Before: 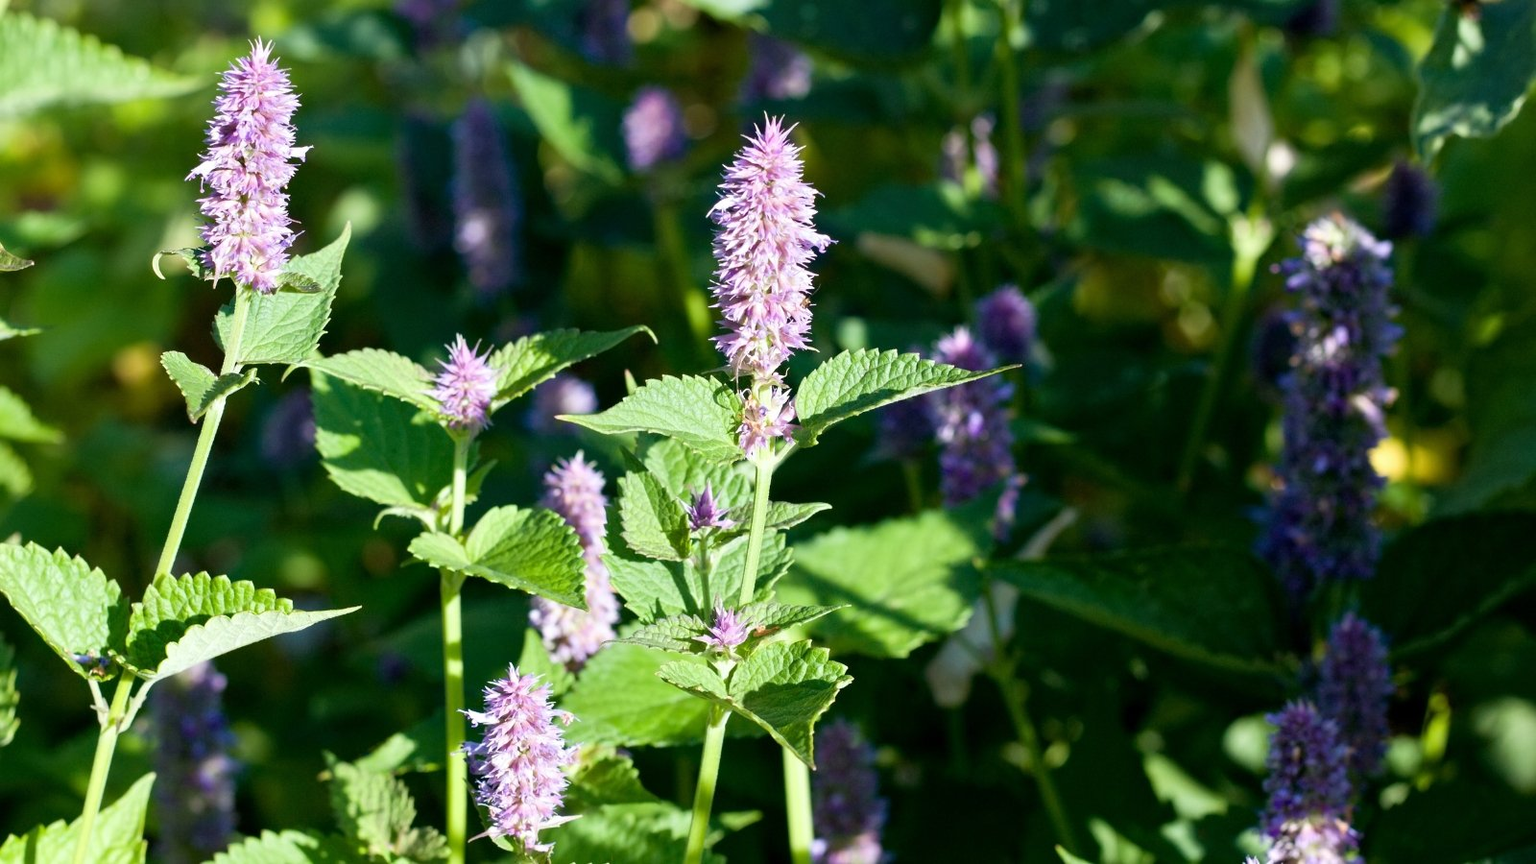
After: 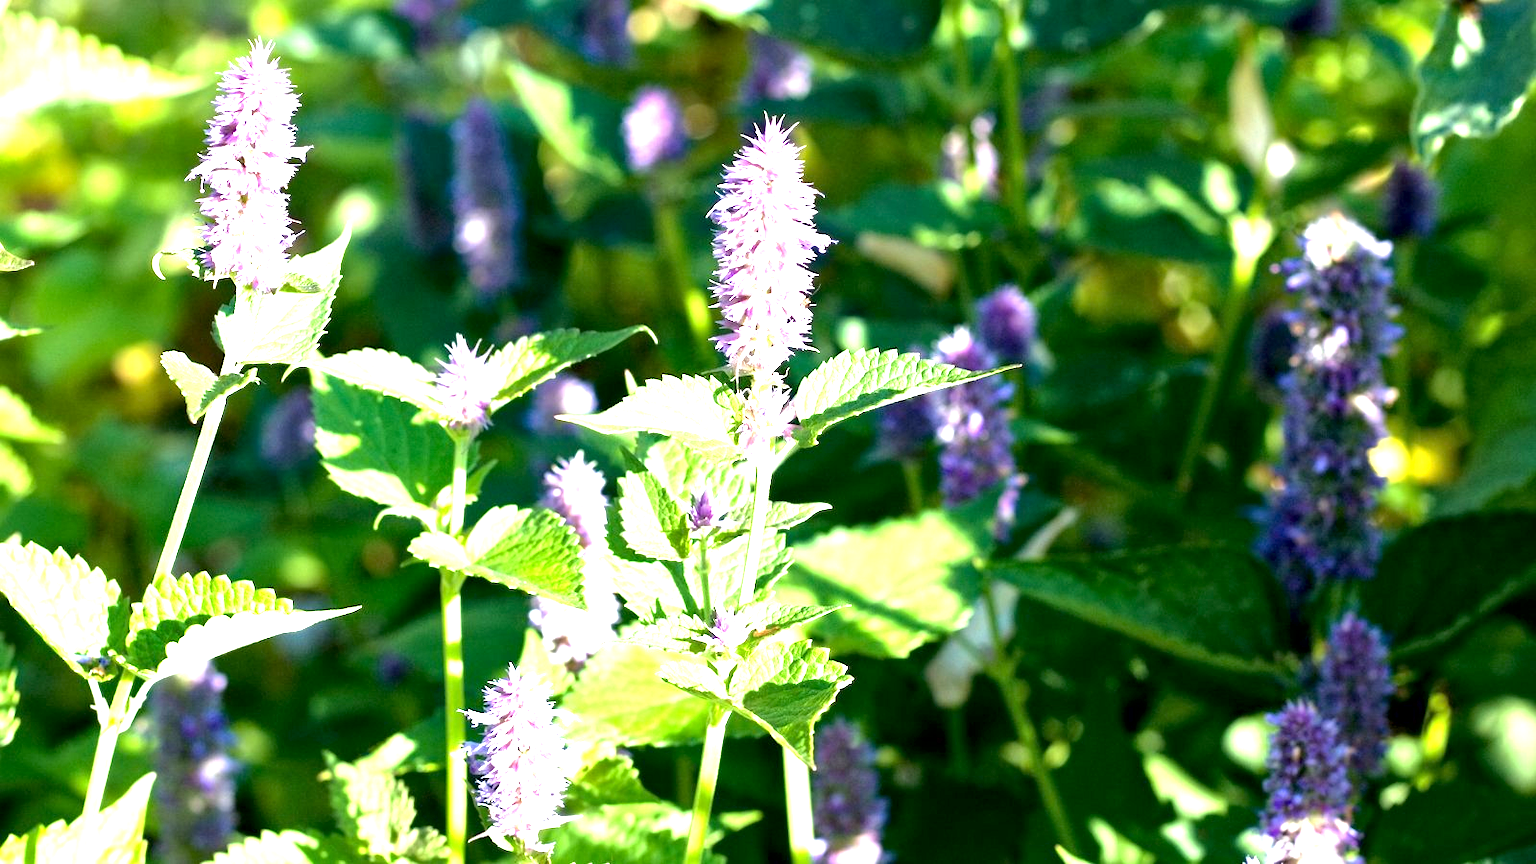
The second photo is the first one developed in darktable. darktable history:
local contrast: mode bilateral grid, contrast 20, coarseness 50, detail 120%, midtone range 0.2
exposure: black level correction 0.001, exposure 1.719 EV, compensate exposure bias true, compensate highlight preservation false
